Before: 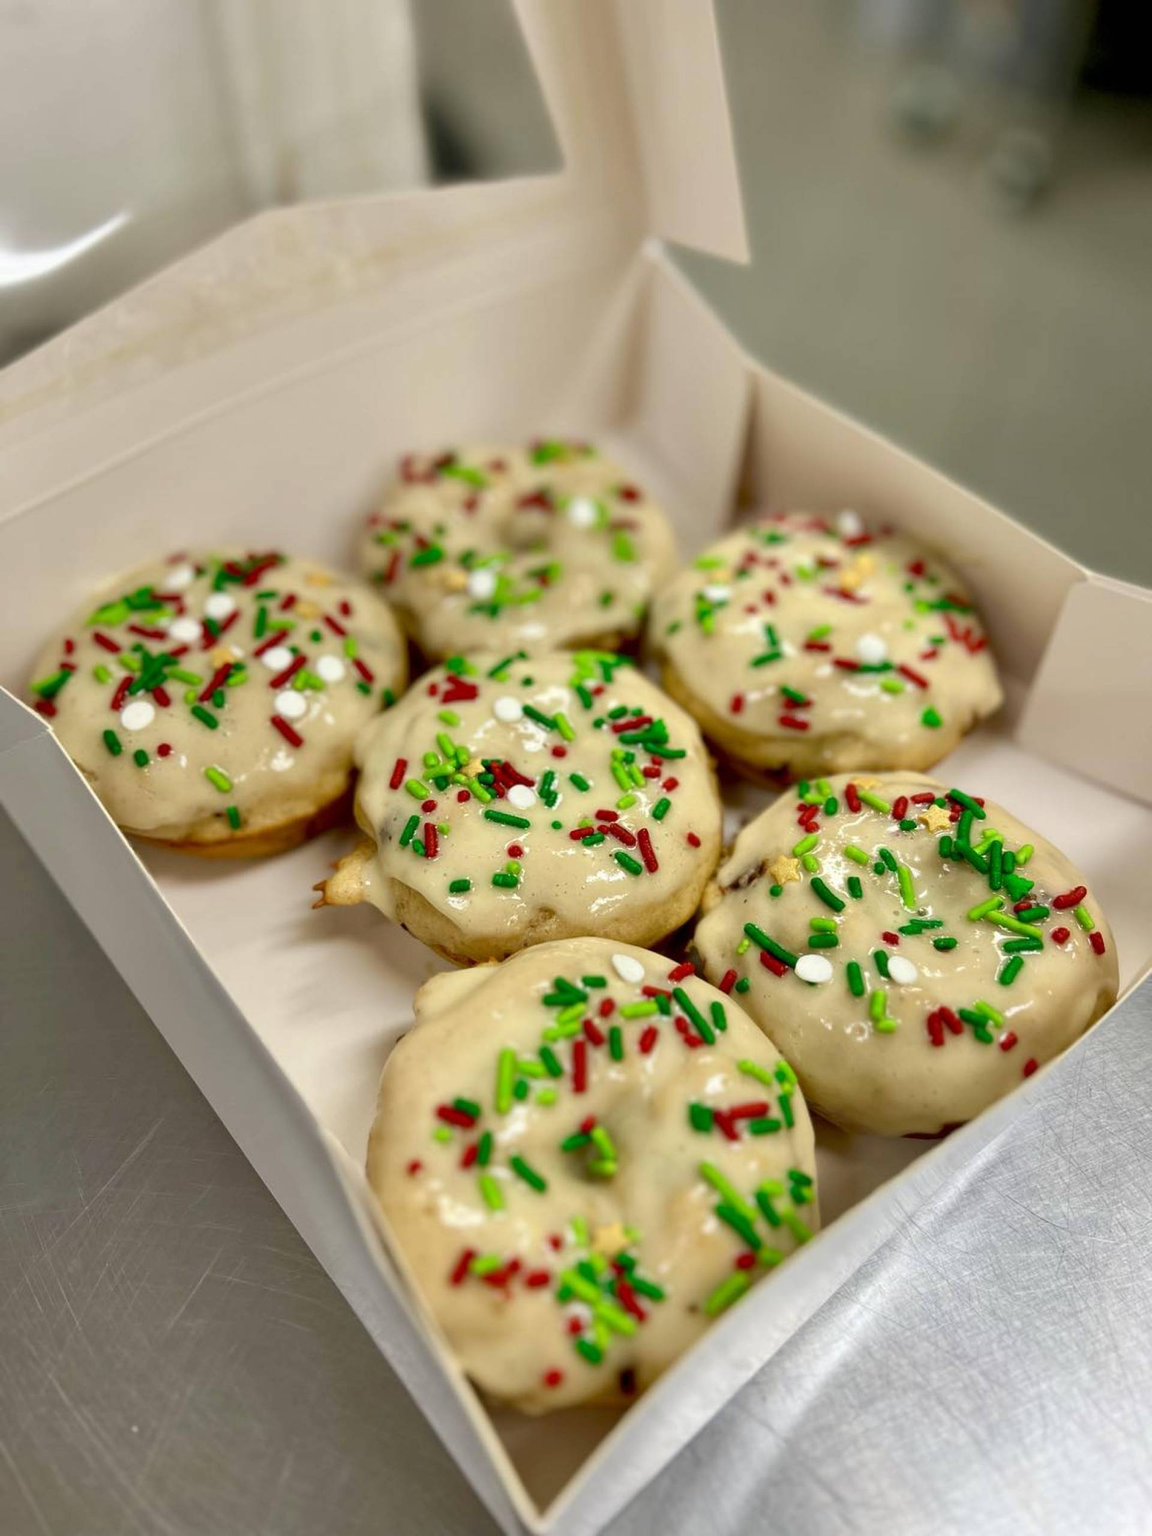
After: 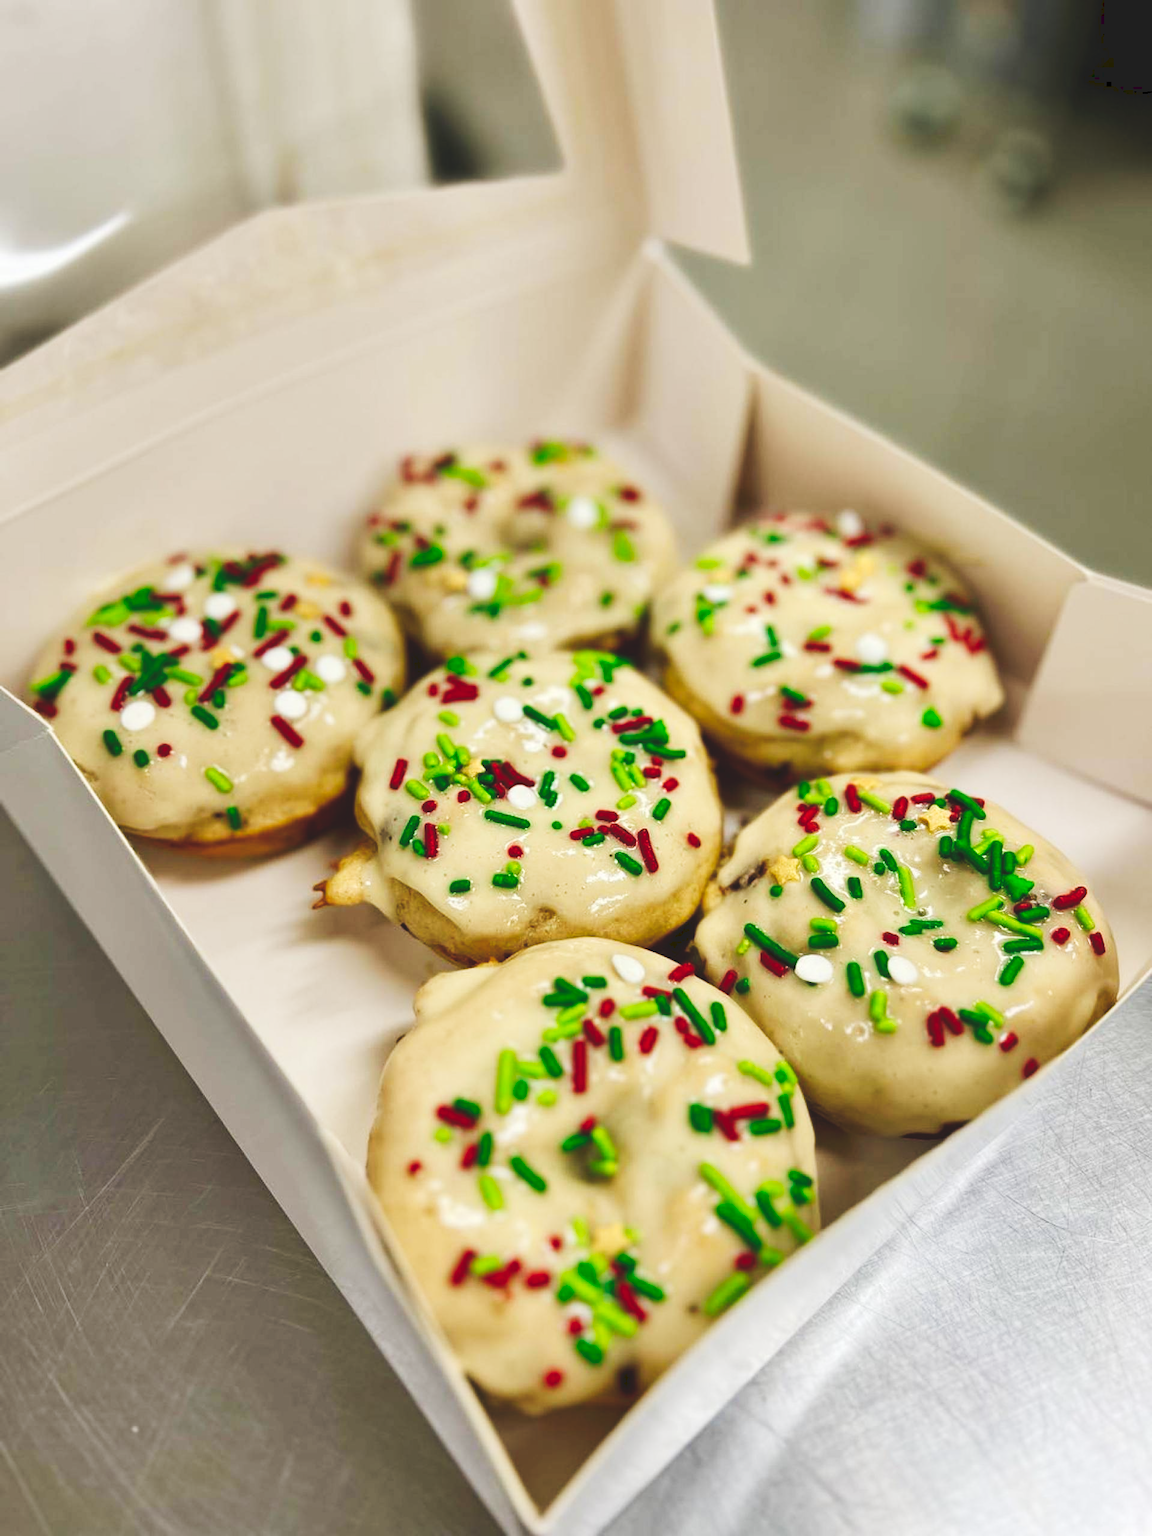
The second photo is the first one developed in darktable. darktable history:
tone curve: curves: ch0 [(0, 0) (0.003, 0.117) (0.011, 0.118) (0.025, 0.123) (0.044, 0.13) (0.069, 0.137) (0.1, 0.149) (0.136, 0.157) (0.177, 0.184) (0.224, 0.217) (0.277, 0.257) (0.335, 0.324) (0.399, 0.406) (0.468, 0.511) (0.543, 0.609) (0.623, 0.712) (0.709, 0.8) (0.801, 0.877) (0.898, 0.938) (1, 1)], preserve colors none
